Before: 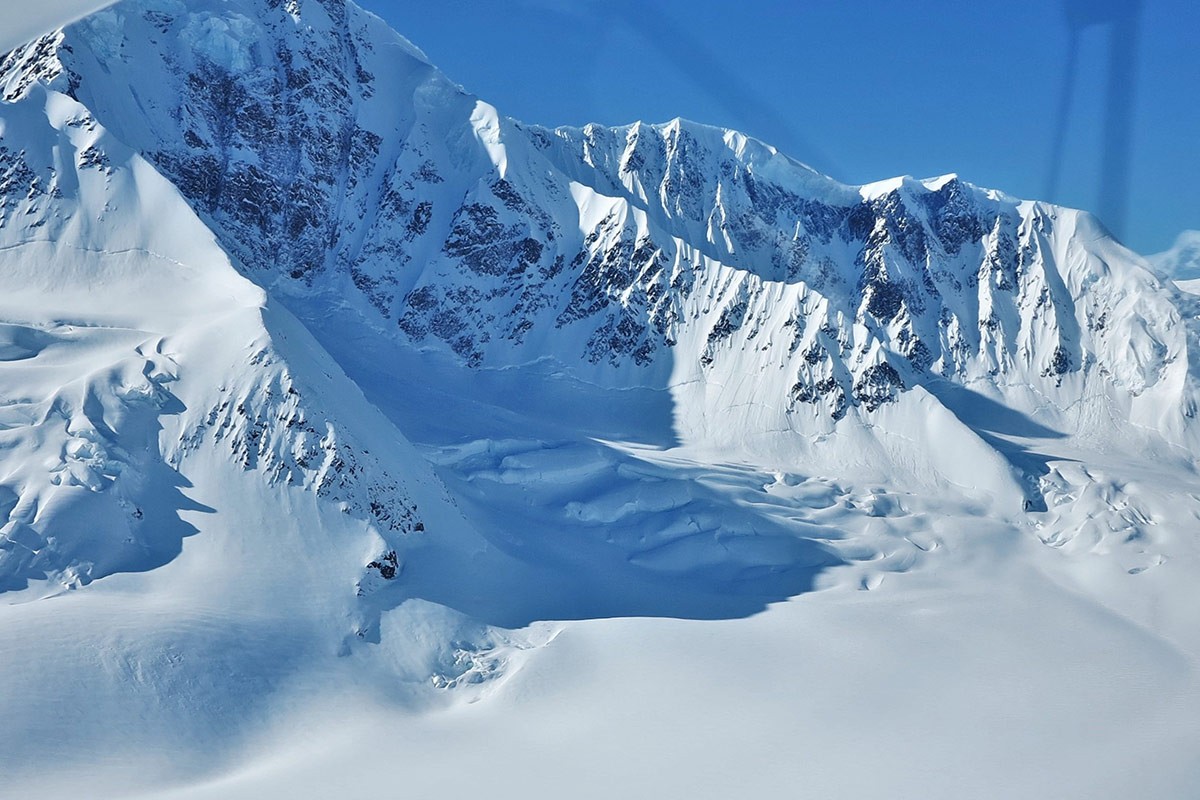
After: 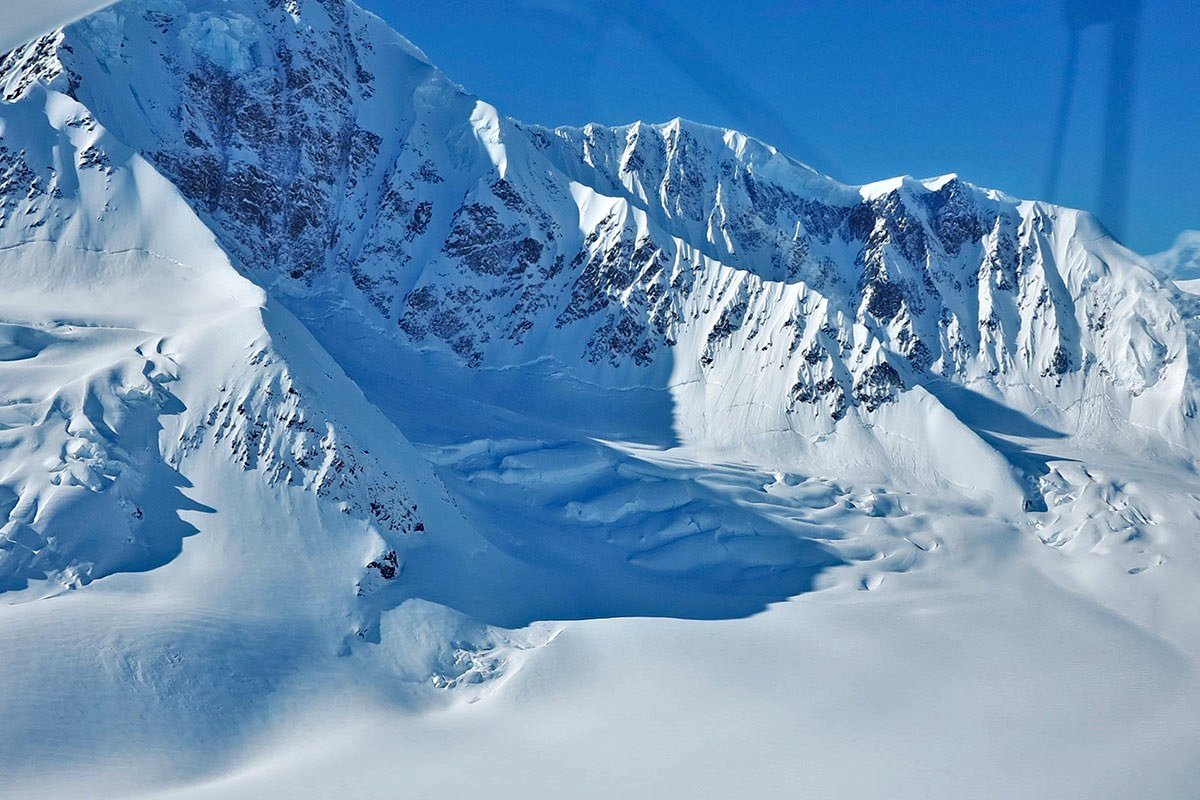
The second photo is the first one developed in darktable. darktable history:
haze removal: strength 0.277, distance 0.251, compatibility mode true, adaptive false
